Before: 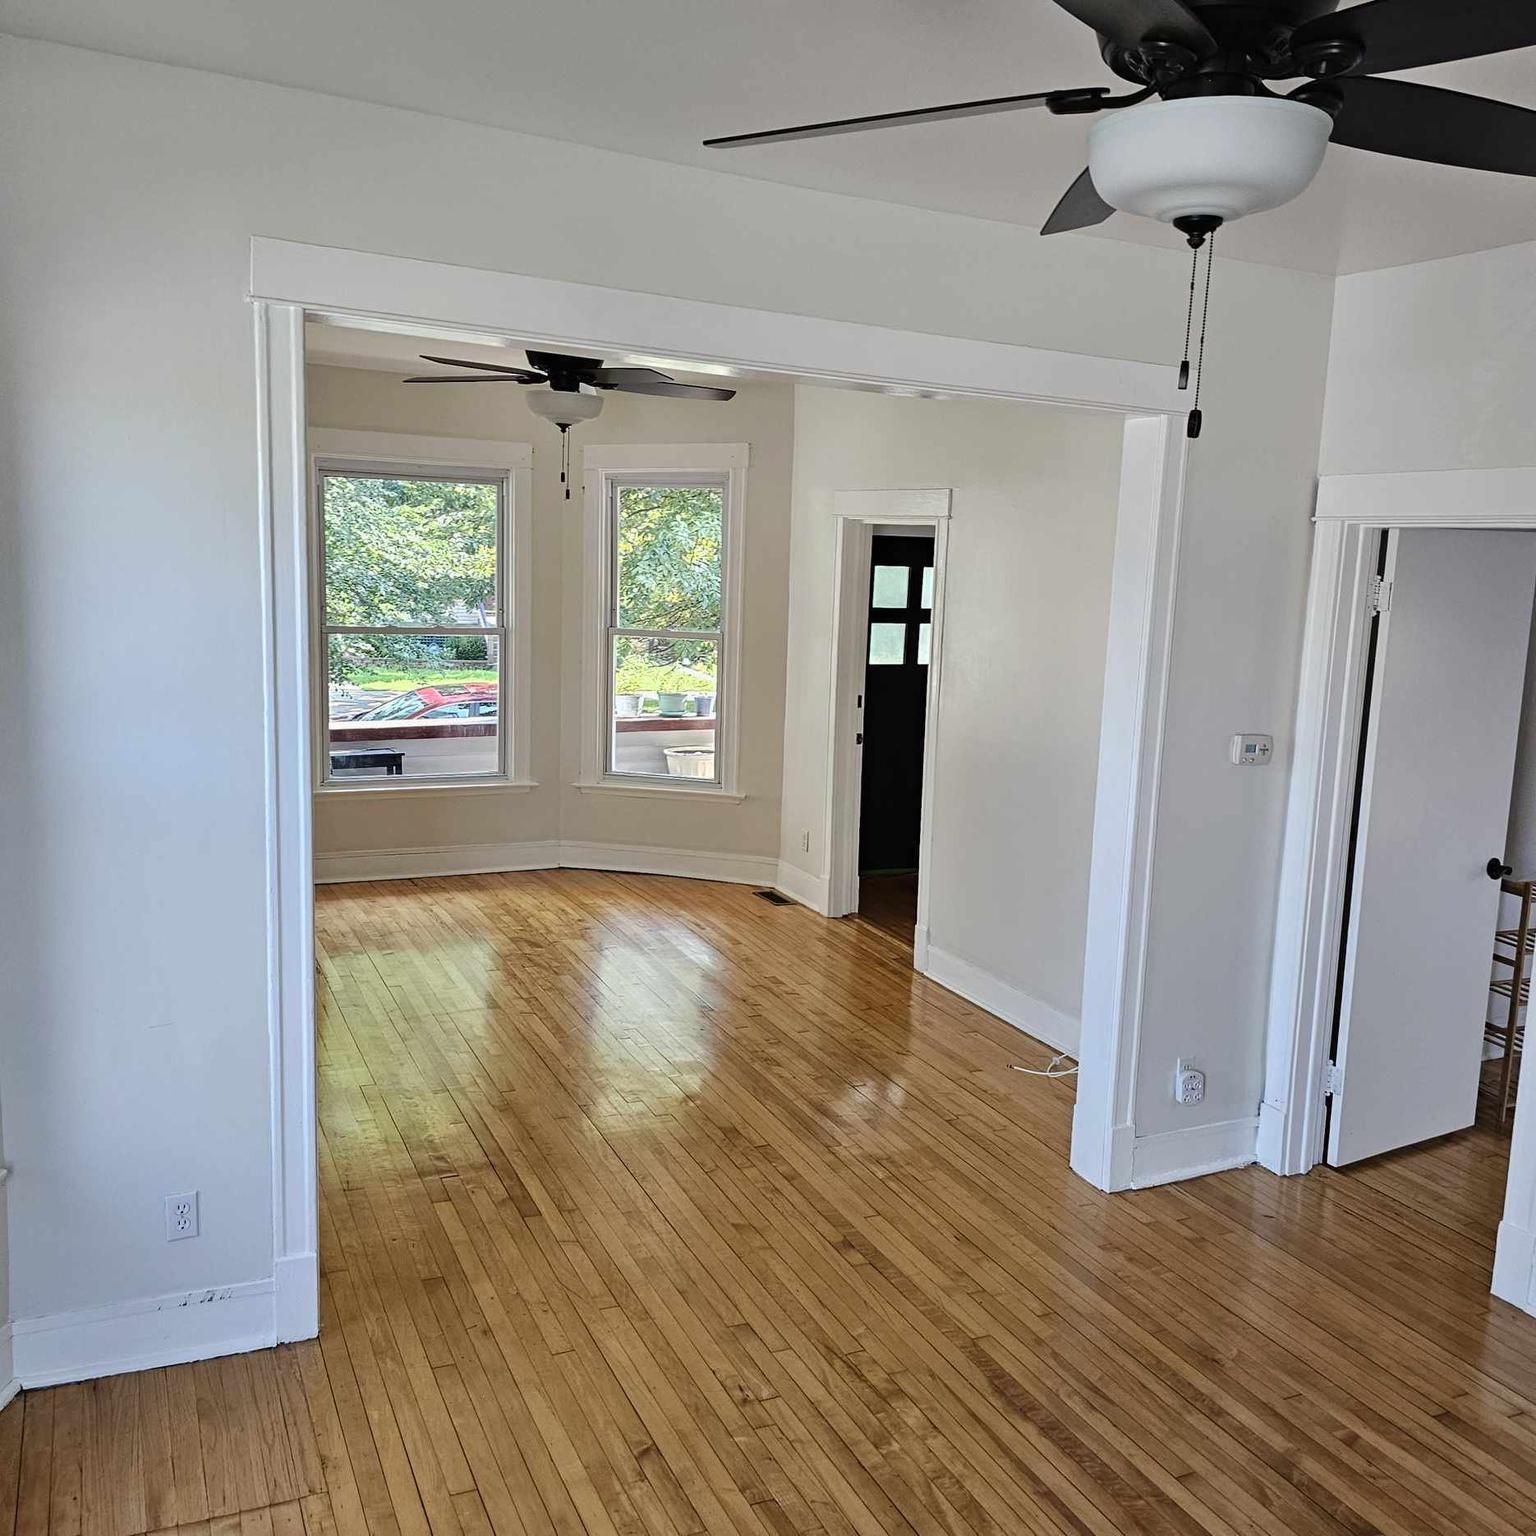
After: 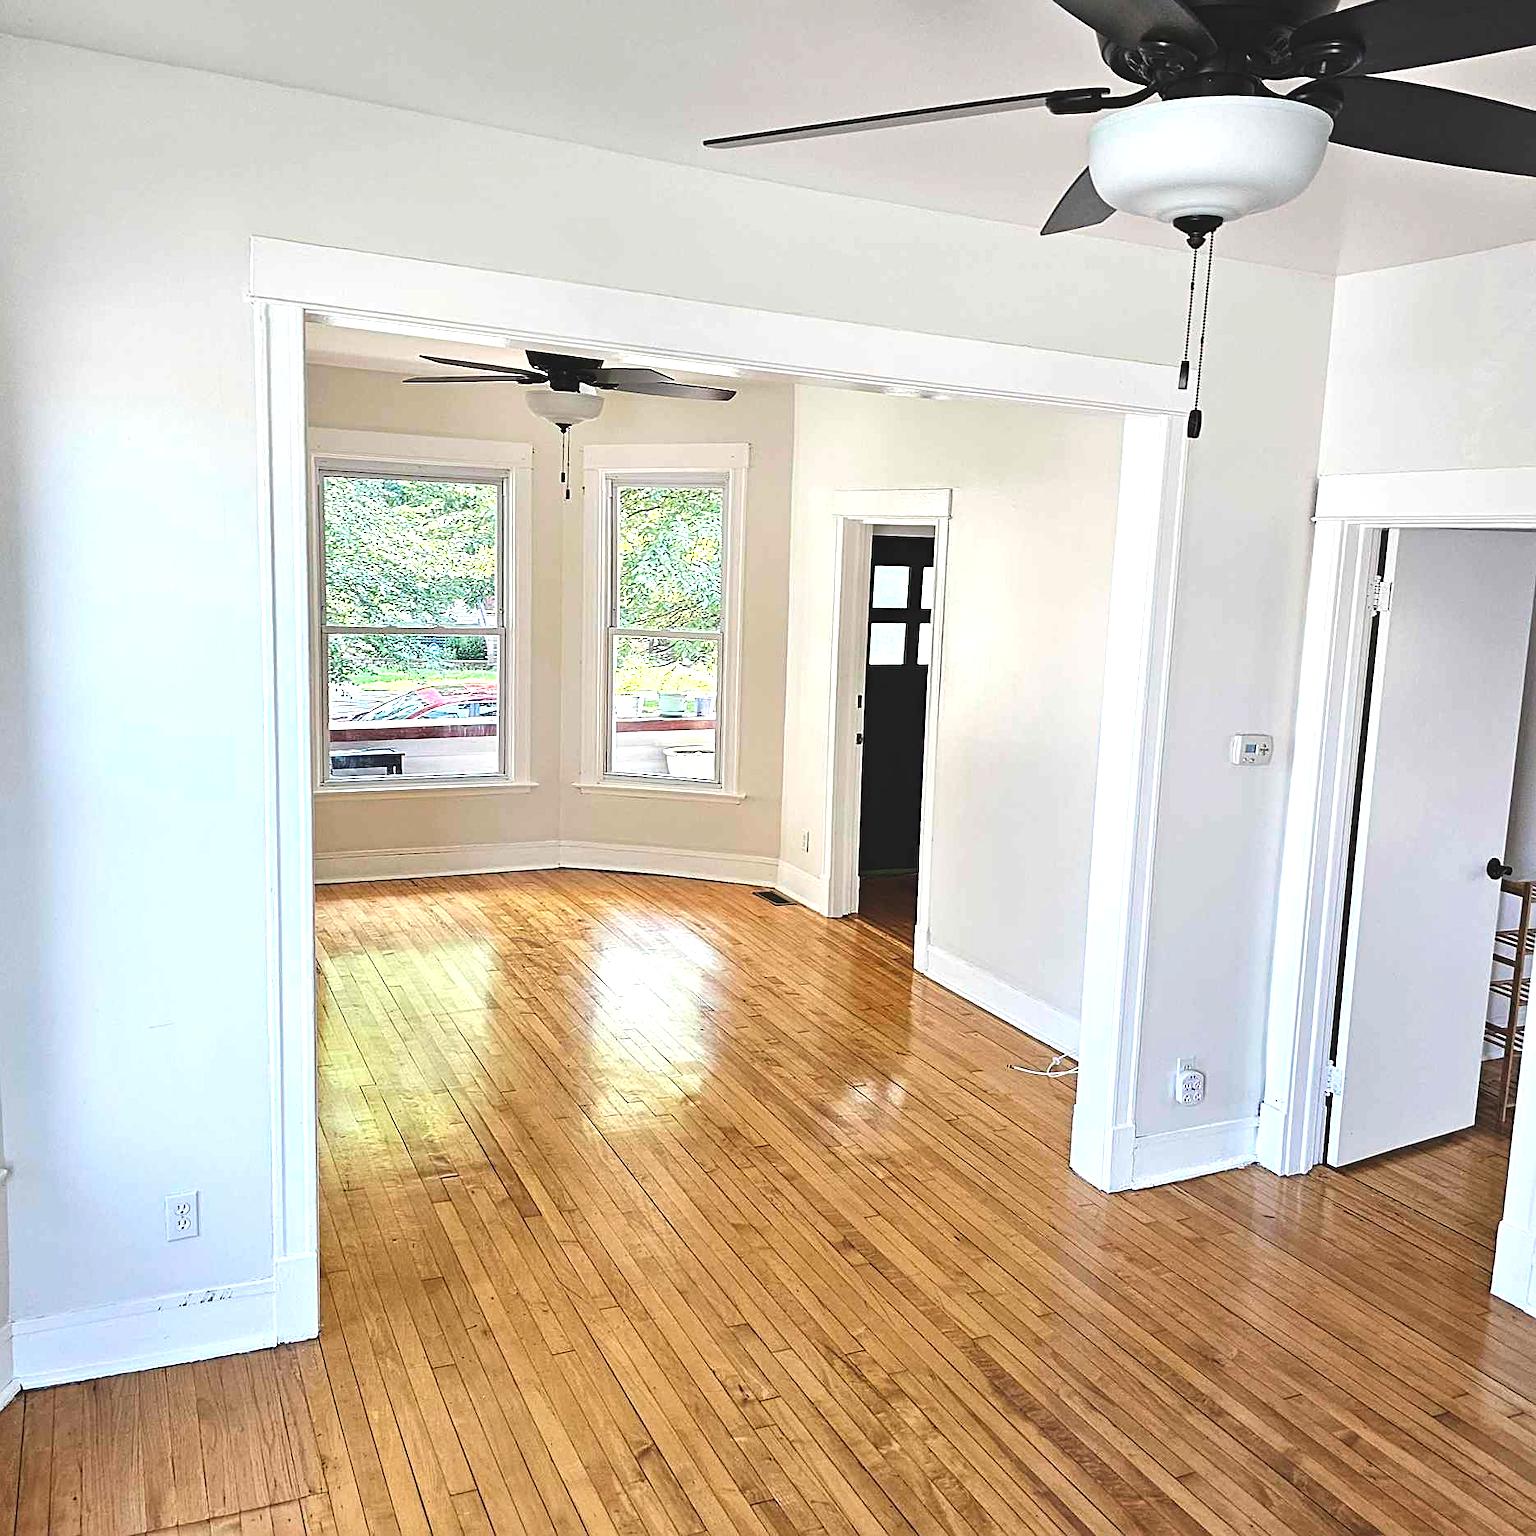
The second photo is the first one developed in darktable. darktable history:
exposure: black level correction -0.005, exposure 1 EV, compensate highlight preservation false
sharpen: on, module defaults
